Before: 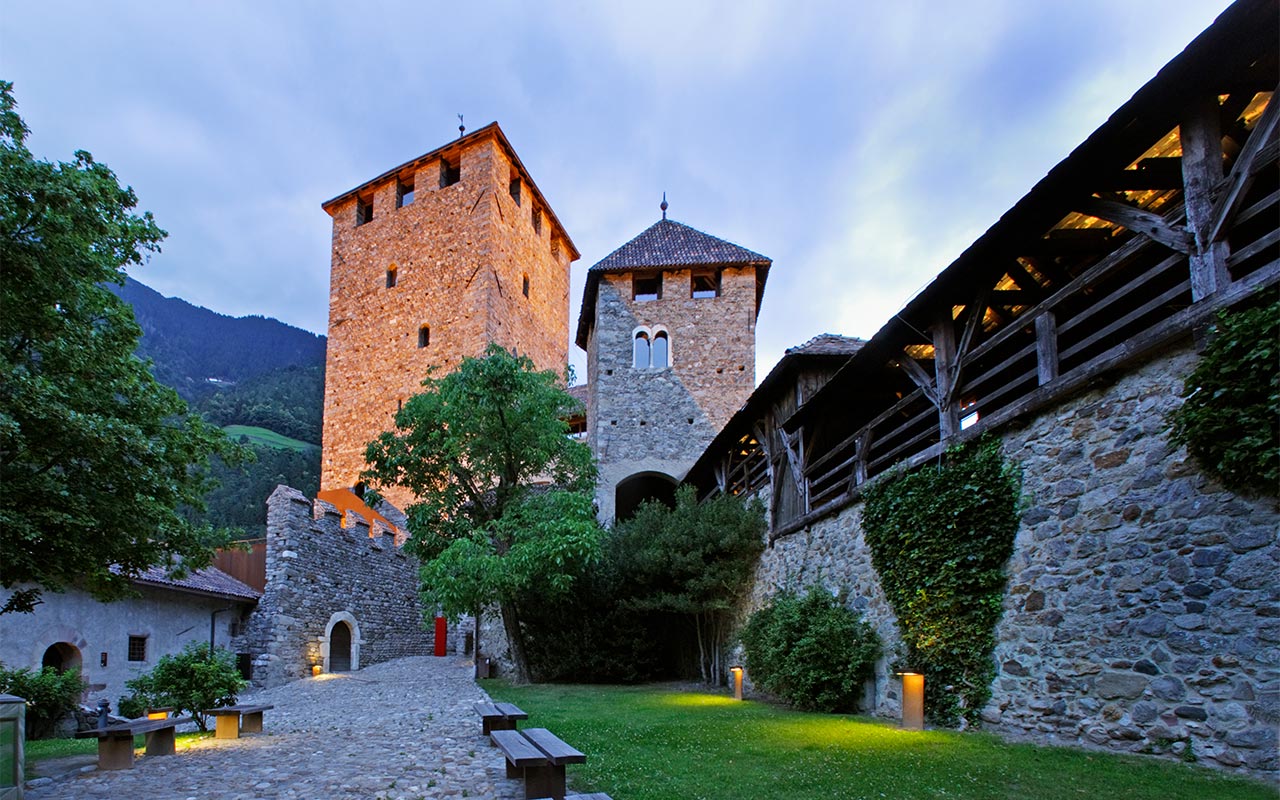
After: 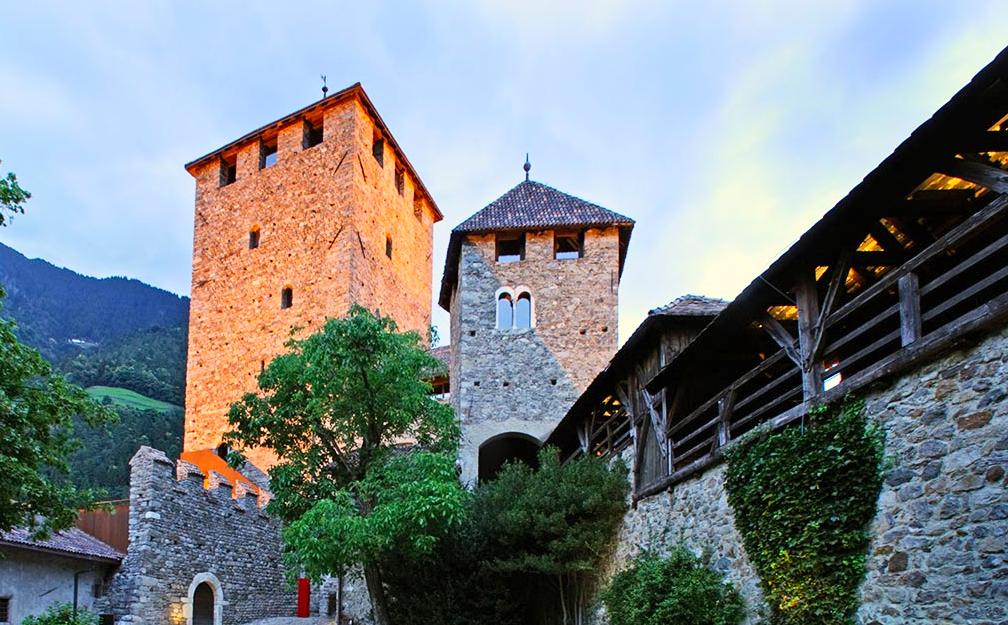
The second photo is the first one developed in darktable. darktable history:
crop and rotate: left 10.77%, top 5.1%, right 10.41%, bottom 16.76%
white balance: red 1.029, blue 0.92
contrast brightness saturation: contrast 0.2, brightness 0.16, saturation 0.22
